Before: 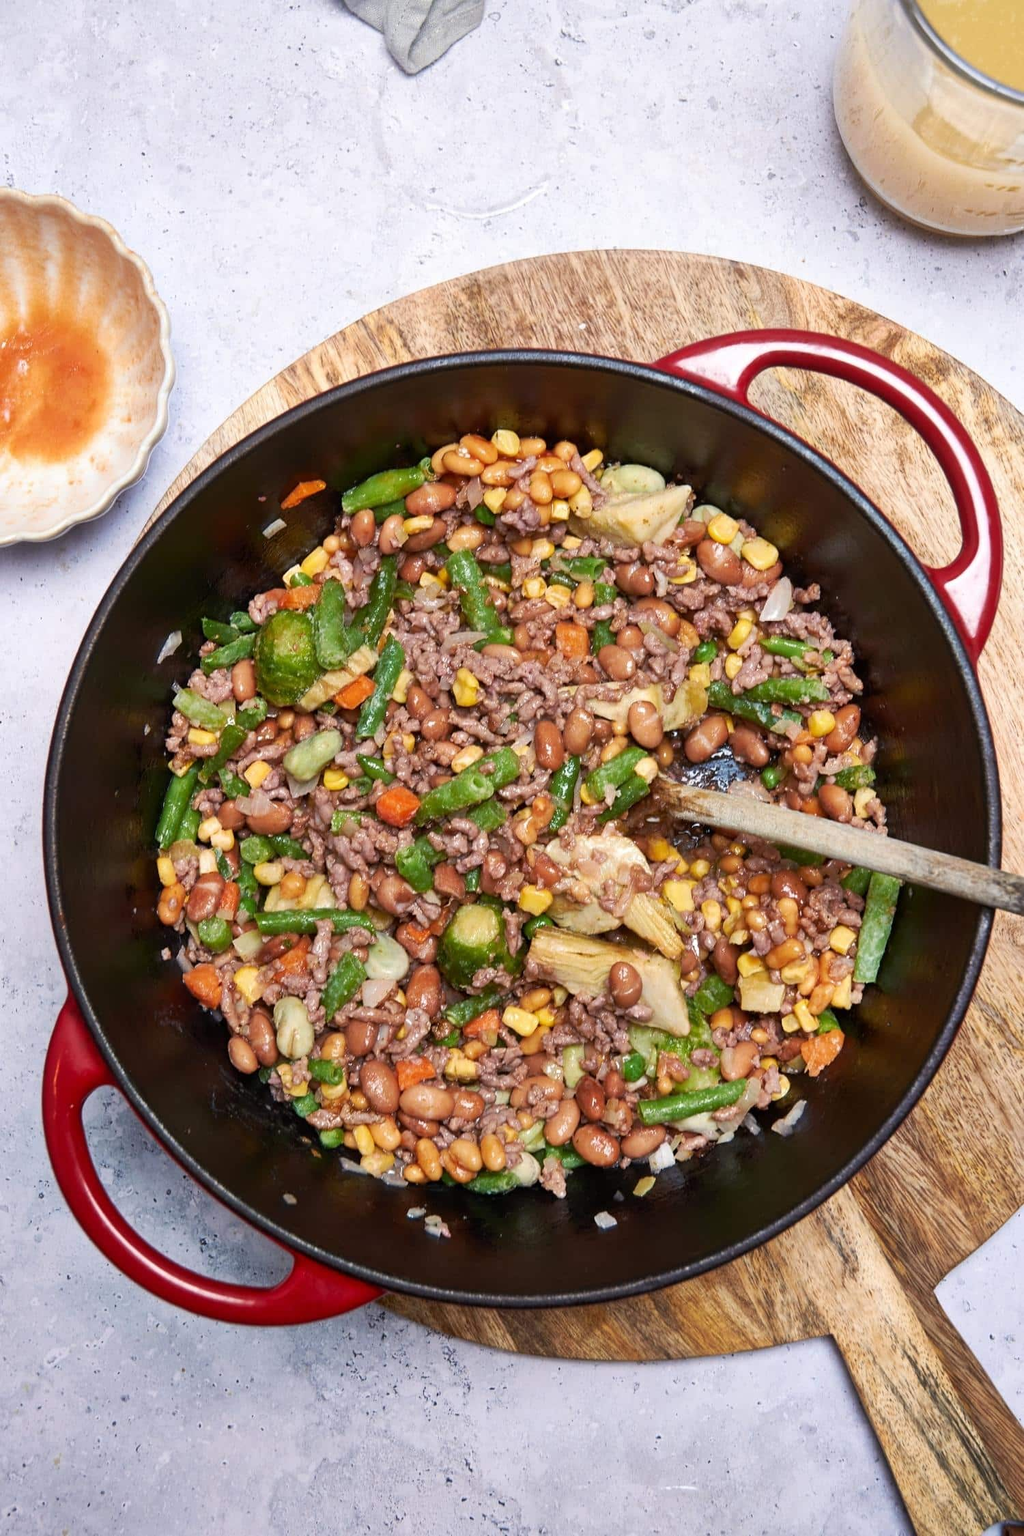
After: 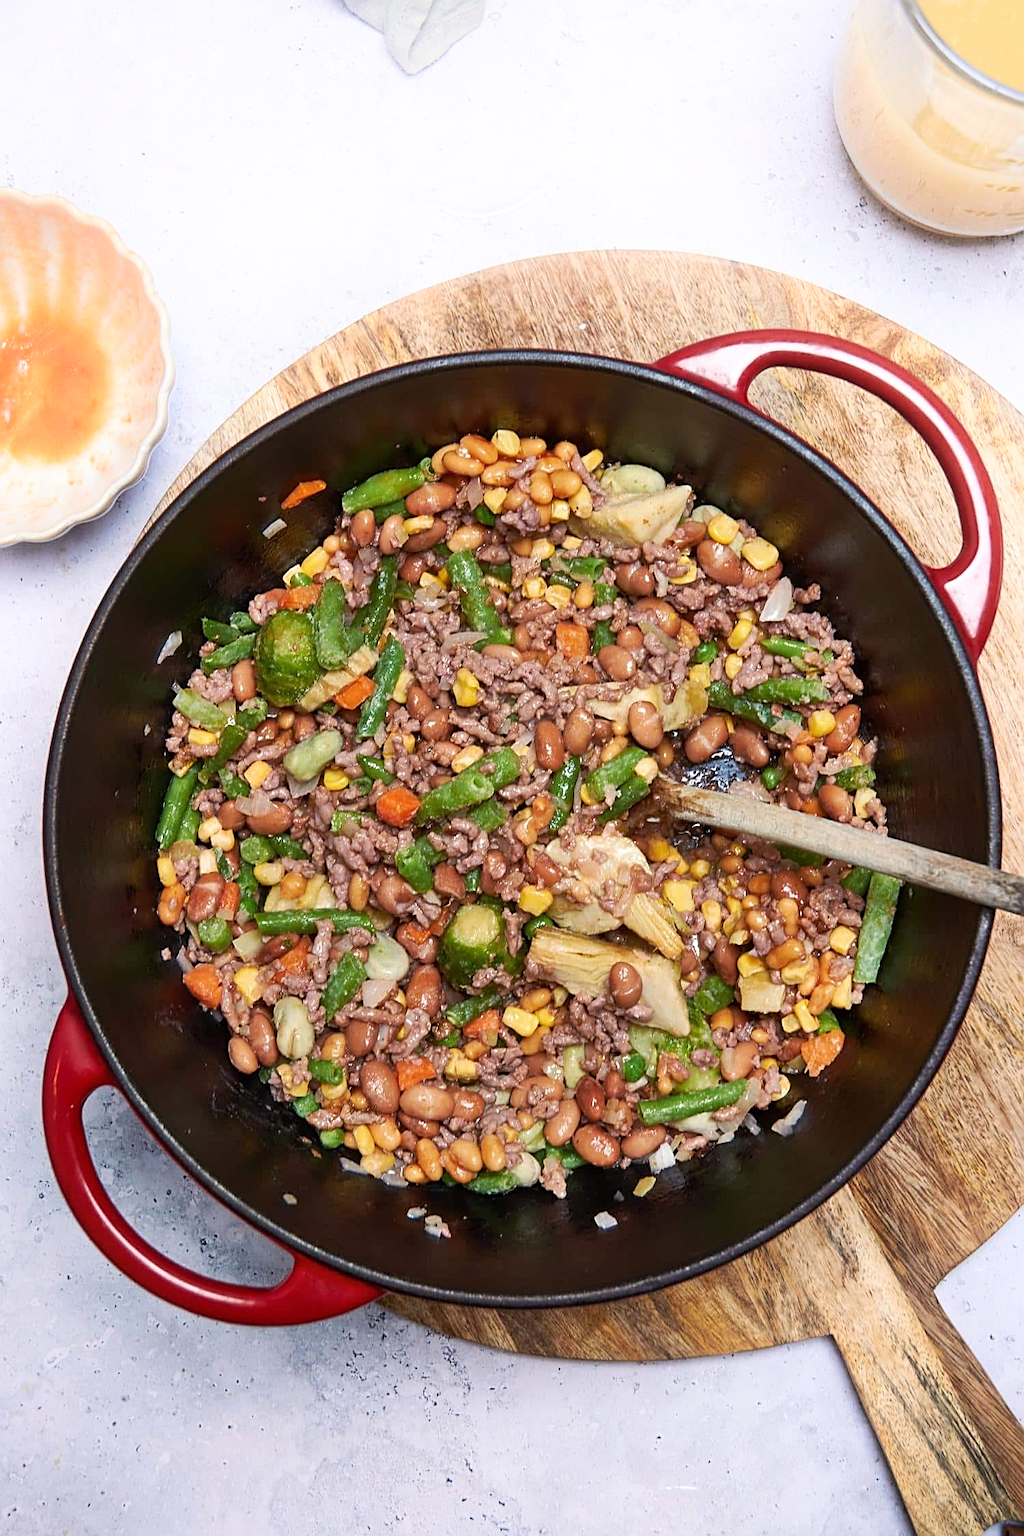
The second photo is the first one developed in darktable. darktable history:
sharpen: on, module defaults
shadows and highlights: highlights 71.78, soften with gaussian
